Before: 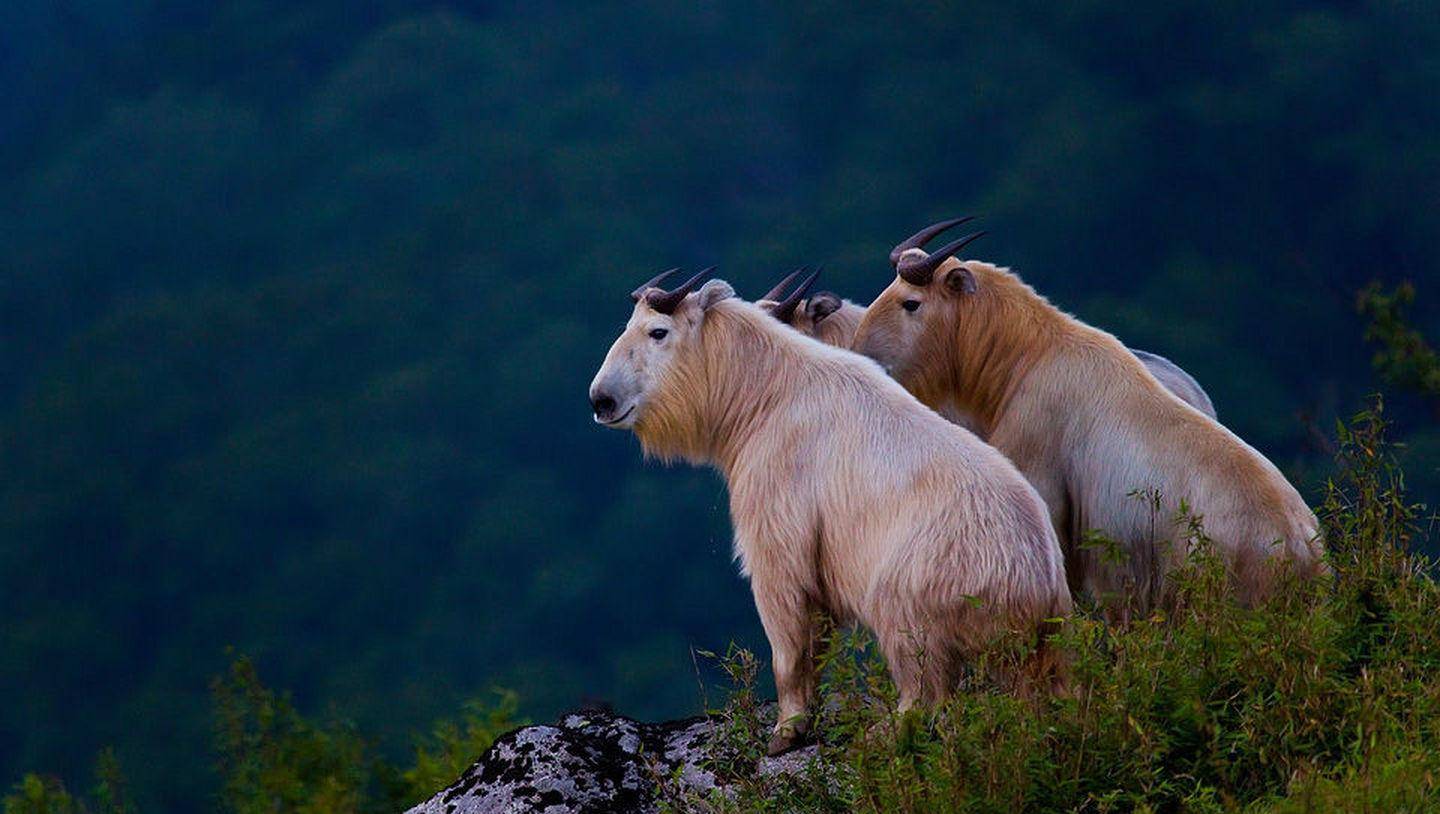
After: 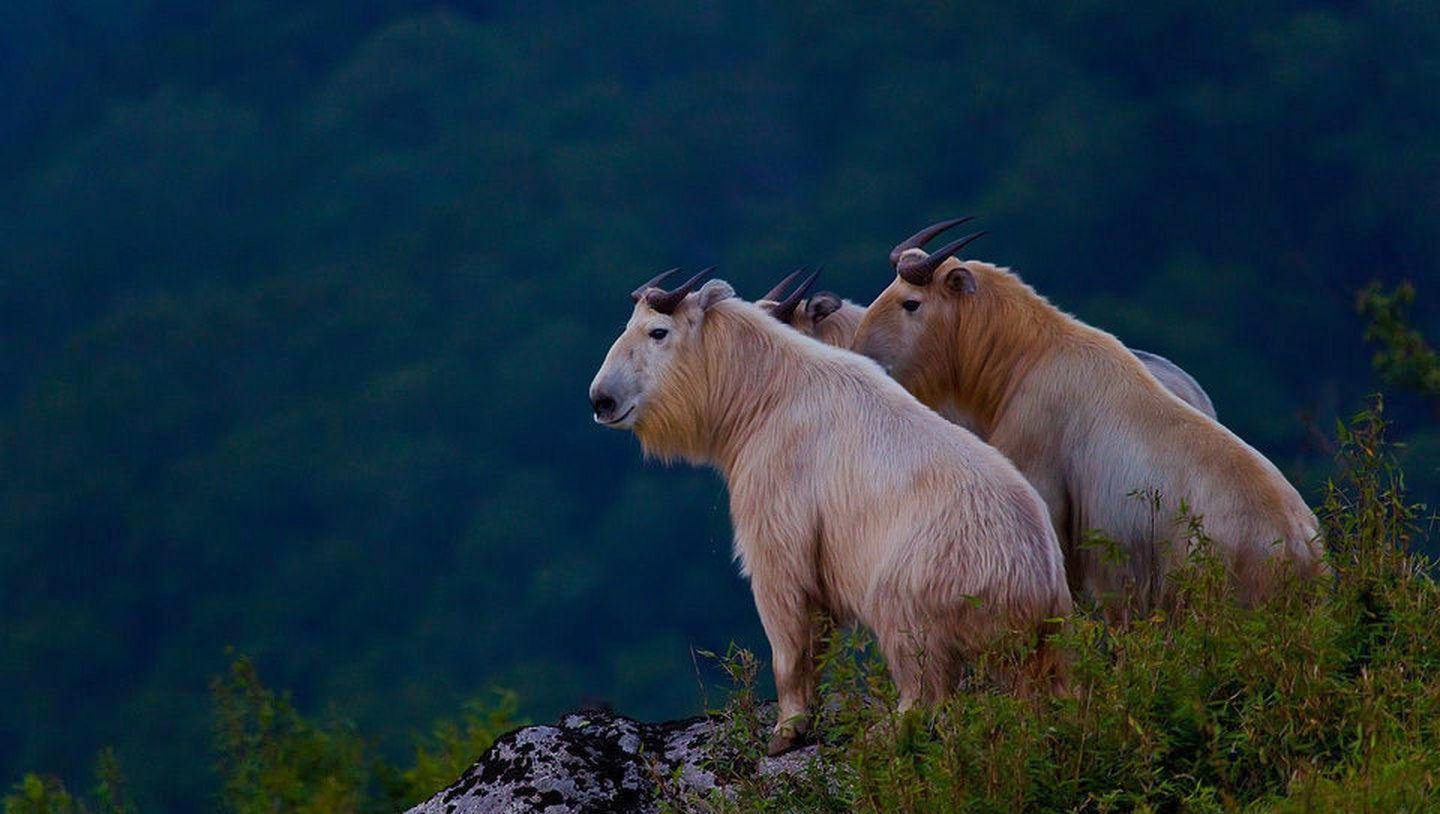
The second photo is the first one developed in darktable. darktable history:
tone equalizer: -8 EV 0.247 EV, -7 EV 0.379 EV, -6 EV 0.443 EV, -5 EV 0.249 EV, -3 EV -0.254 EV, -2 EV -0.392 EV, -1 EV -0.422 EV, +0 EV -0.24 EV
